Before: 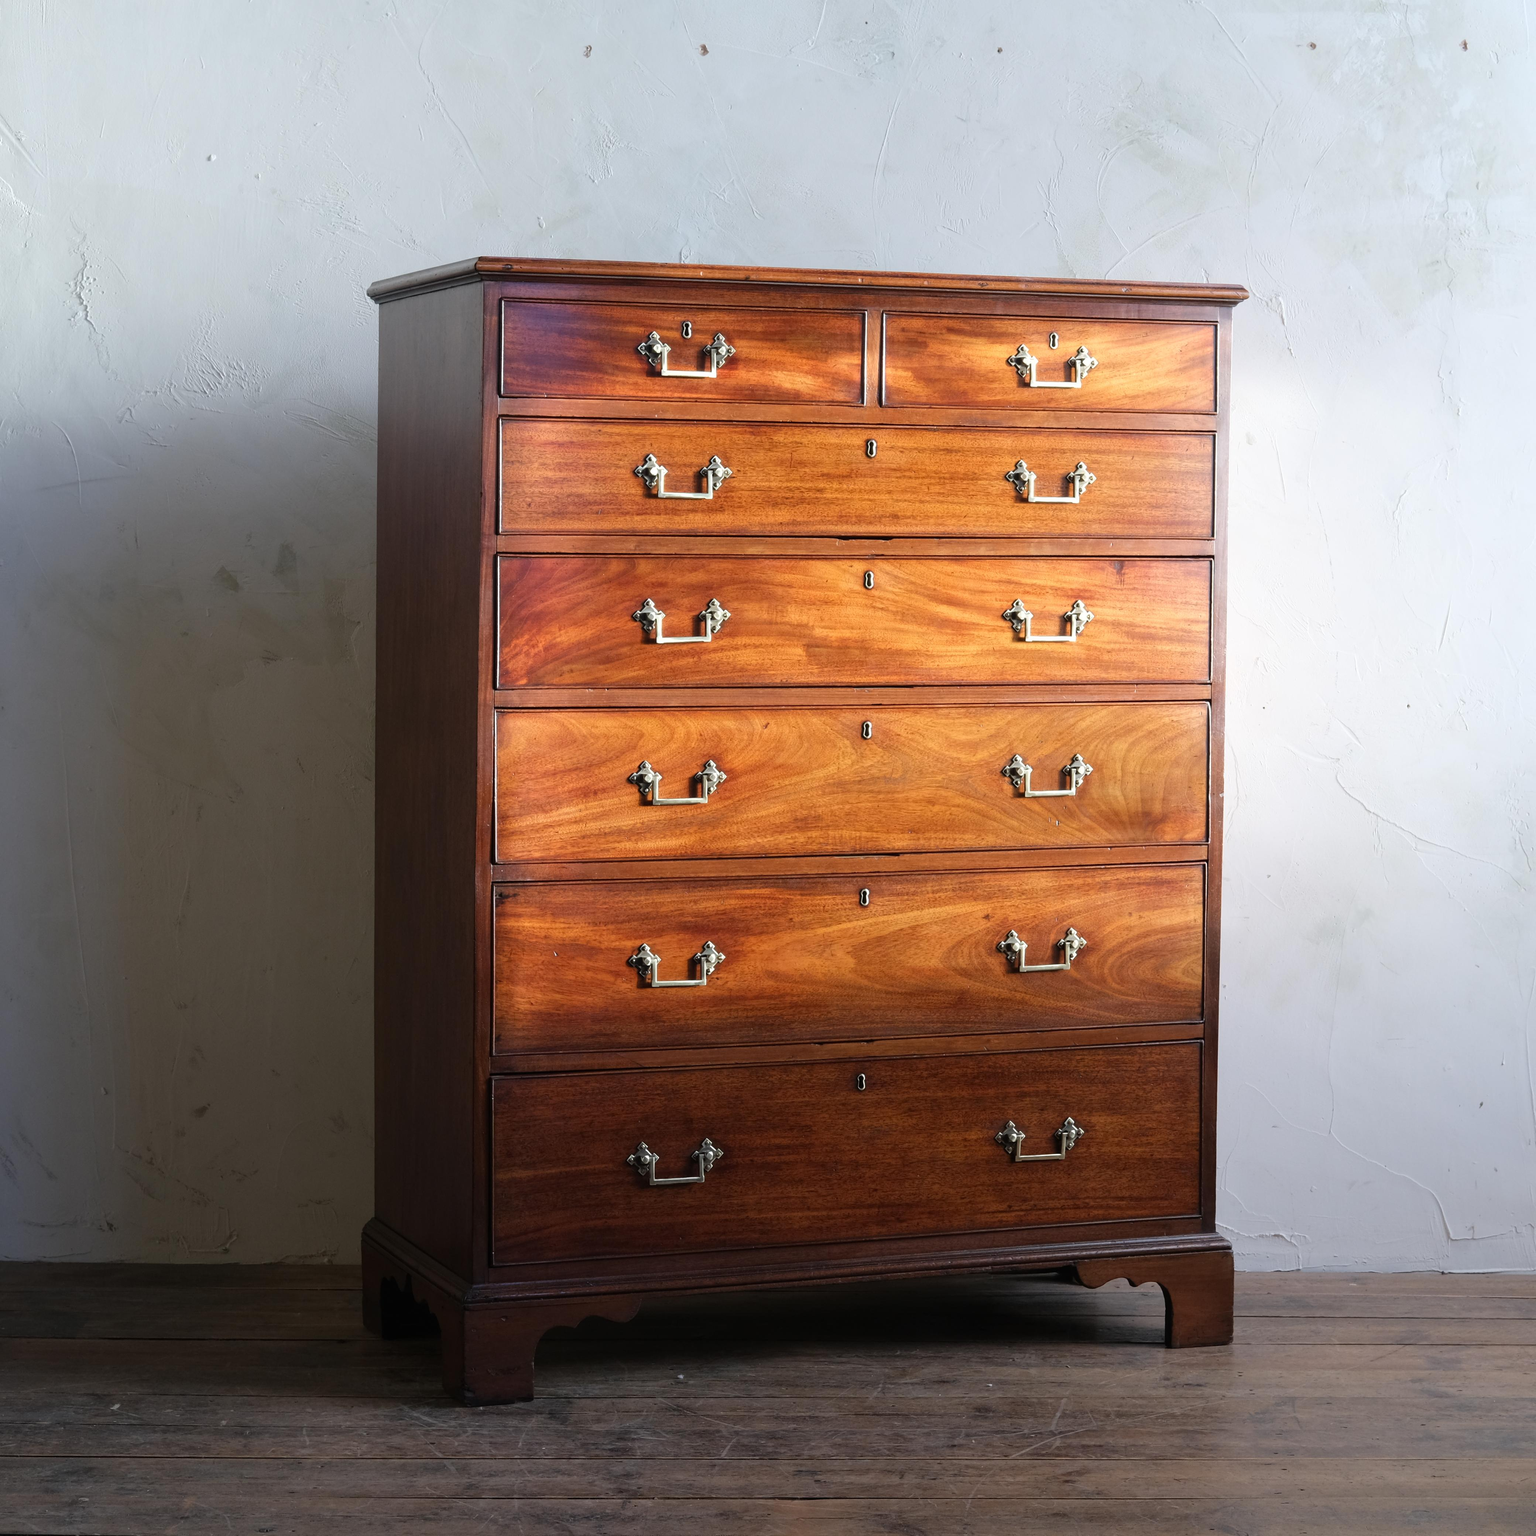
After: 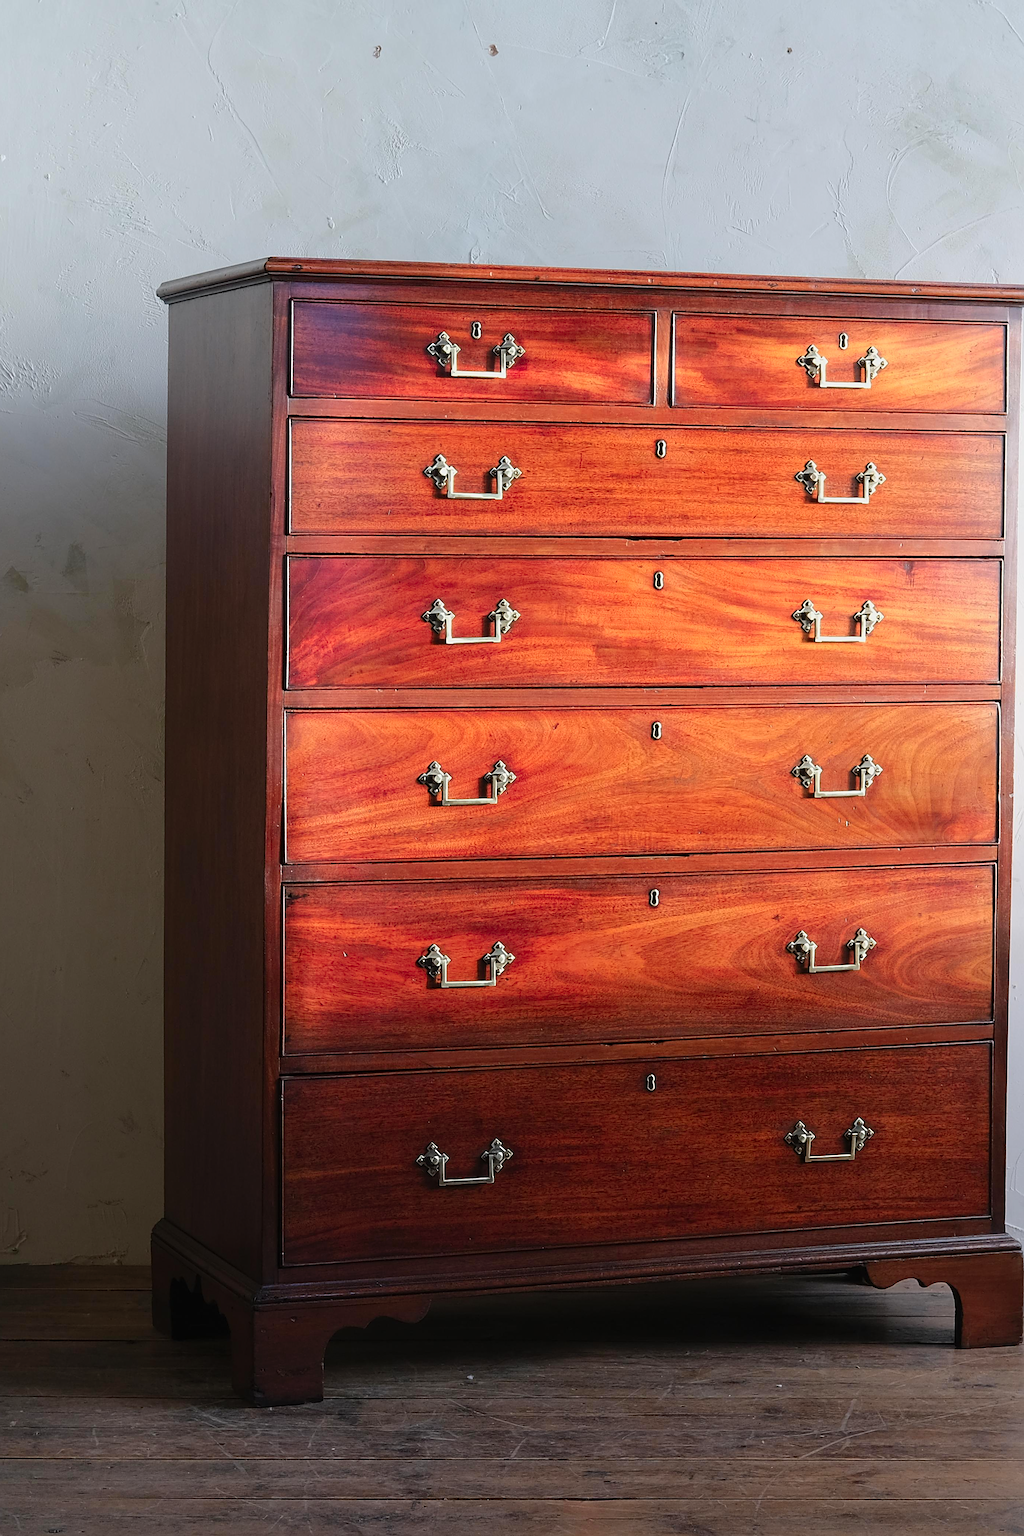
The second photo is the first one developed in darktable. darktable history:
exposure: exposure -0.44 EV, compensate highlight preservation false
sharpen: radius 2.672, amount 0.674
color zones: curves: ch1 [(0.235, 0.558) (0.75, 0.5)]; ch2 [(0.25, 0.462) (0.749, 0.457)], mix 24.71%
contrast brightness saturation: contrast 0.201, brightness 0.159, saturation 0.223
crop and rotate: left 13.744%, right 19.594%
tone equalizer: -8 EV -0.001 EV, -7 EV 0.002 EV, -6 EV -0.003 EV, -5 EV -0.015 EV, -4 EV -0.058 EV, -3 EV -0.223 EV, -2 EV -0.282 EV, -1 EV 0.08 EV, +0 EV 0.274 EV, edges refinement/feathering 500, mask exposure compensation -1.57 EV, preserve details no
